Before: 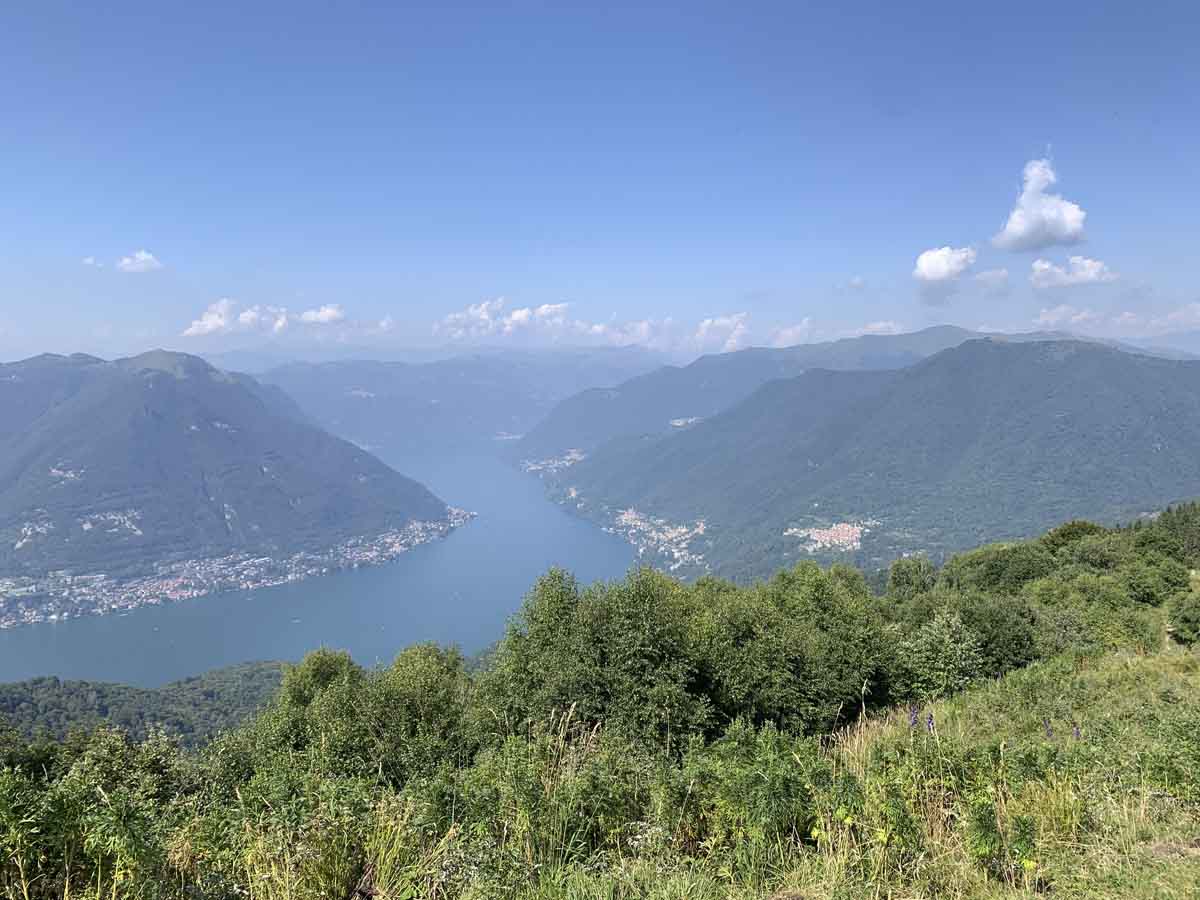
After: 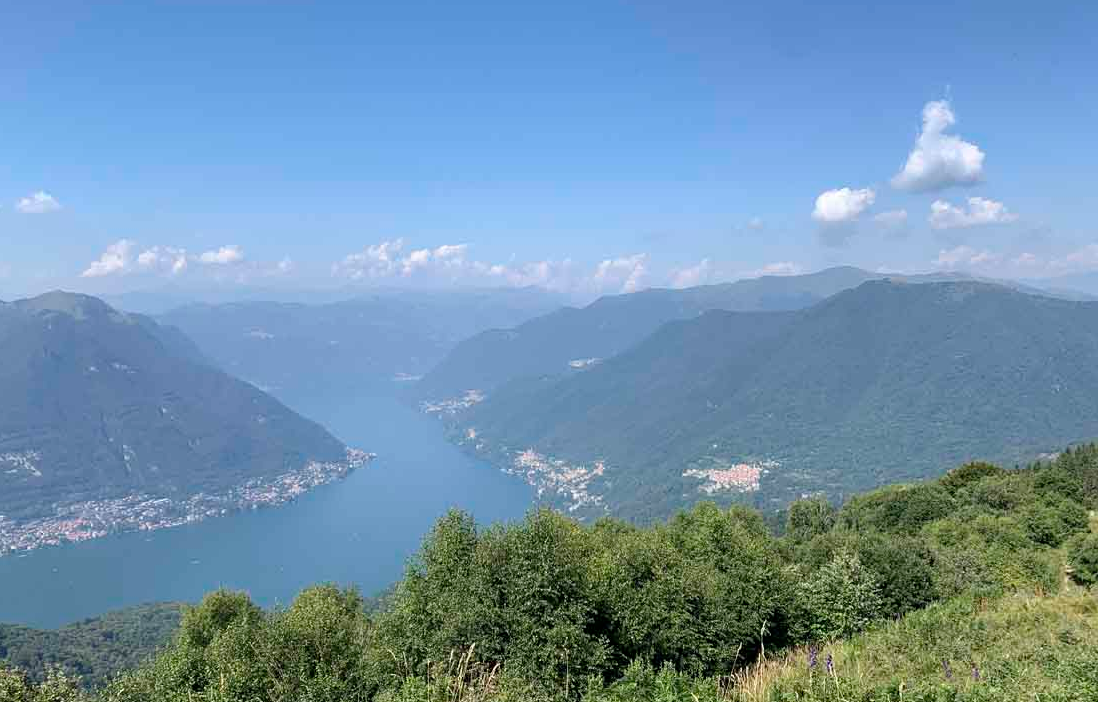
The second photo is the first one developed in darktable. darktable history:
crop: left 8.435%, top 6.62%, bottom 15.292%
